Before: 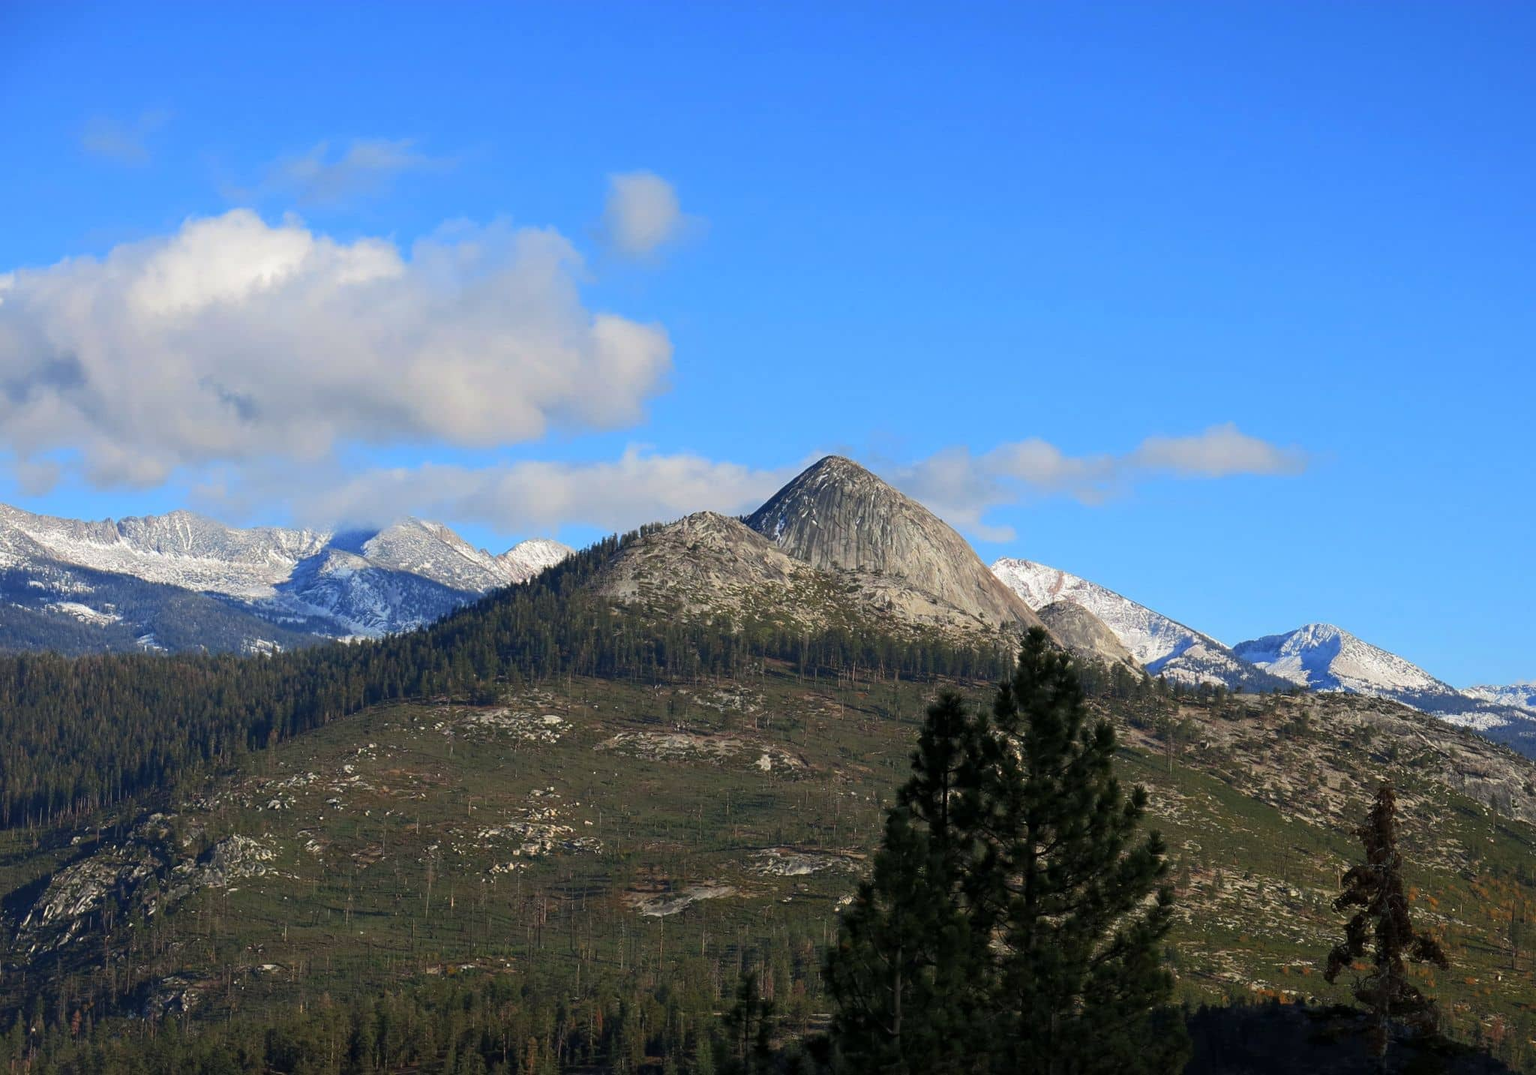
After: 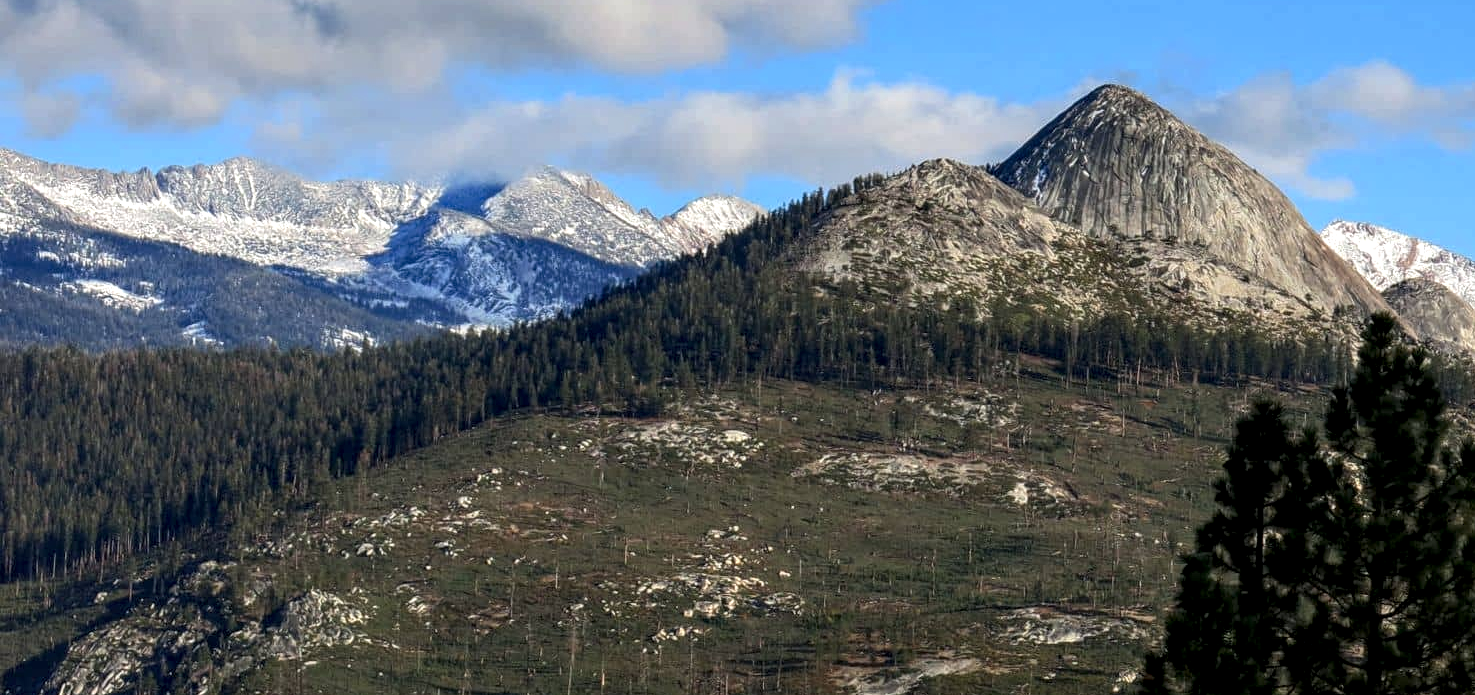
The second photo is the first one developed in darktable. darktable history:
local contrast: detail 160%
crop: top 36.498%, right 27.964%, bottom 14.995%
